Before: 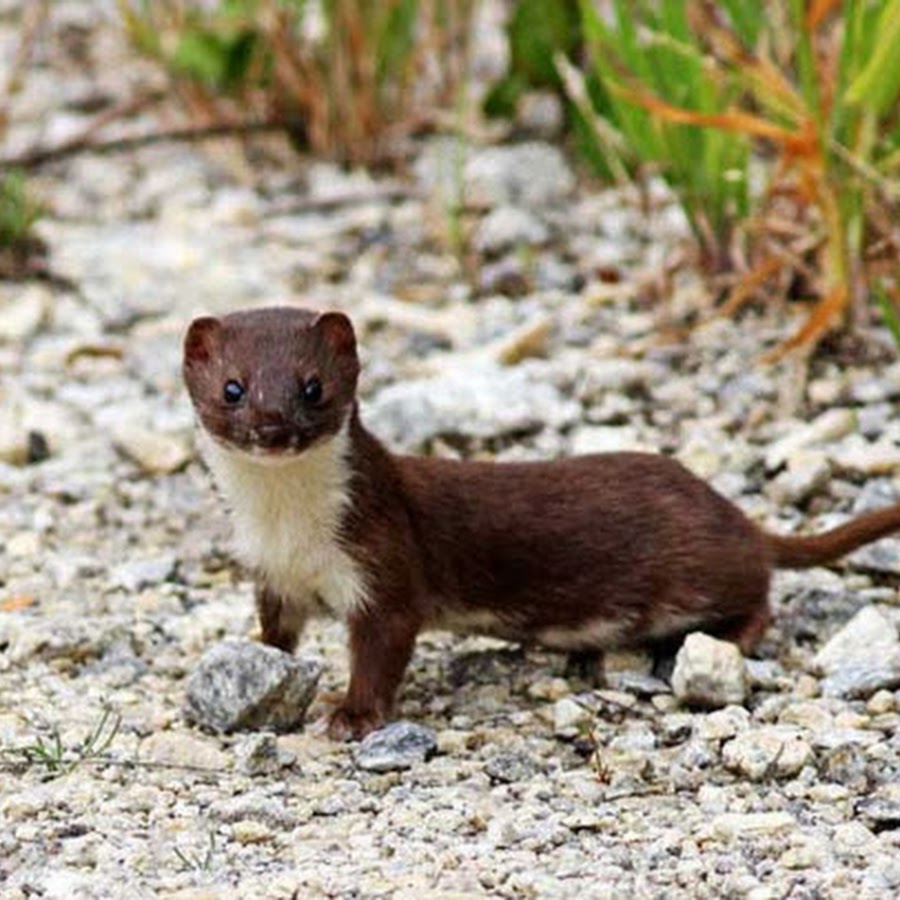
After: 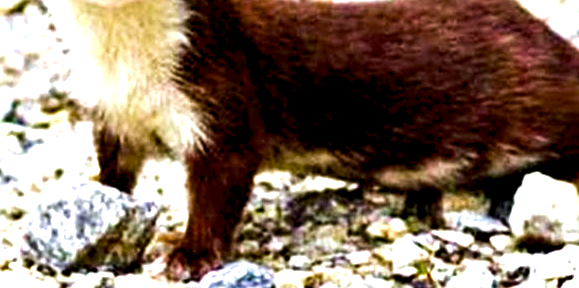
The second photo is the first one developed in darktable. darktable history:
white balance: red 0.98, blue 1.034
crop: left 18.091%, top 51.13%, right 17.525%, bottom 16.85%
local contrast: highlights 123%, shadows 126%, detail 140%, midtone range 0.254
color balance rgb: global offset › luminance -0.37%, perceptual saturation grading › highlights -17.77%, perceptual saturation grading › mid-tones 33.1%, perceptual saturation grading › shadows 50.52%, perceptual brilliance grading › highlights 20%, perceptual brilliance grading › mid-tones 20%, perceptual brilliance grading › shadows -20%, global vibrance 50%
exposure: exposure 0.515 EV, compensate highlight preservation false
velvia: on, module defaults
sharpen: radius 2.529, amount 0.323
